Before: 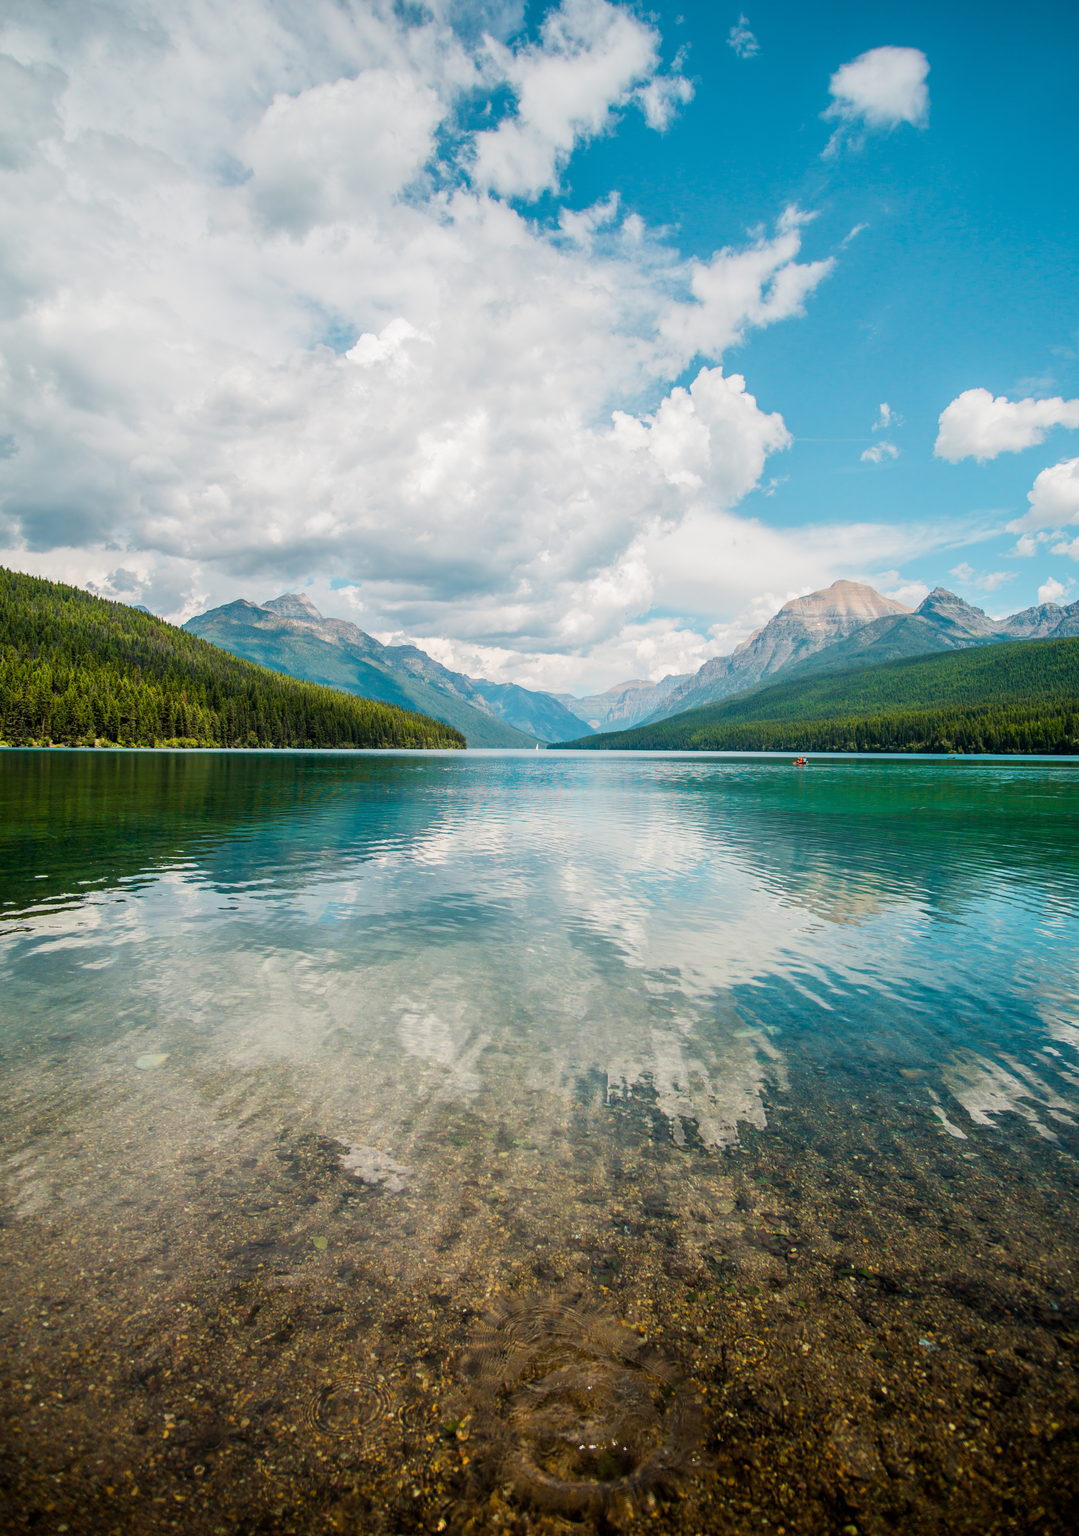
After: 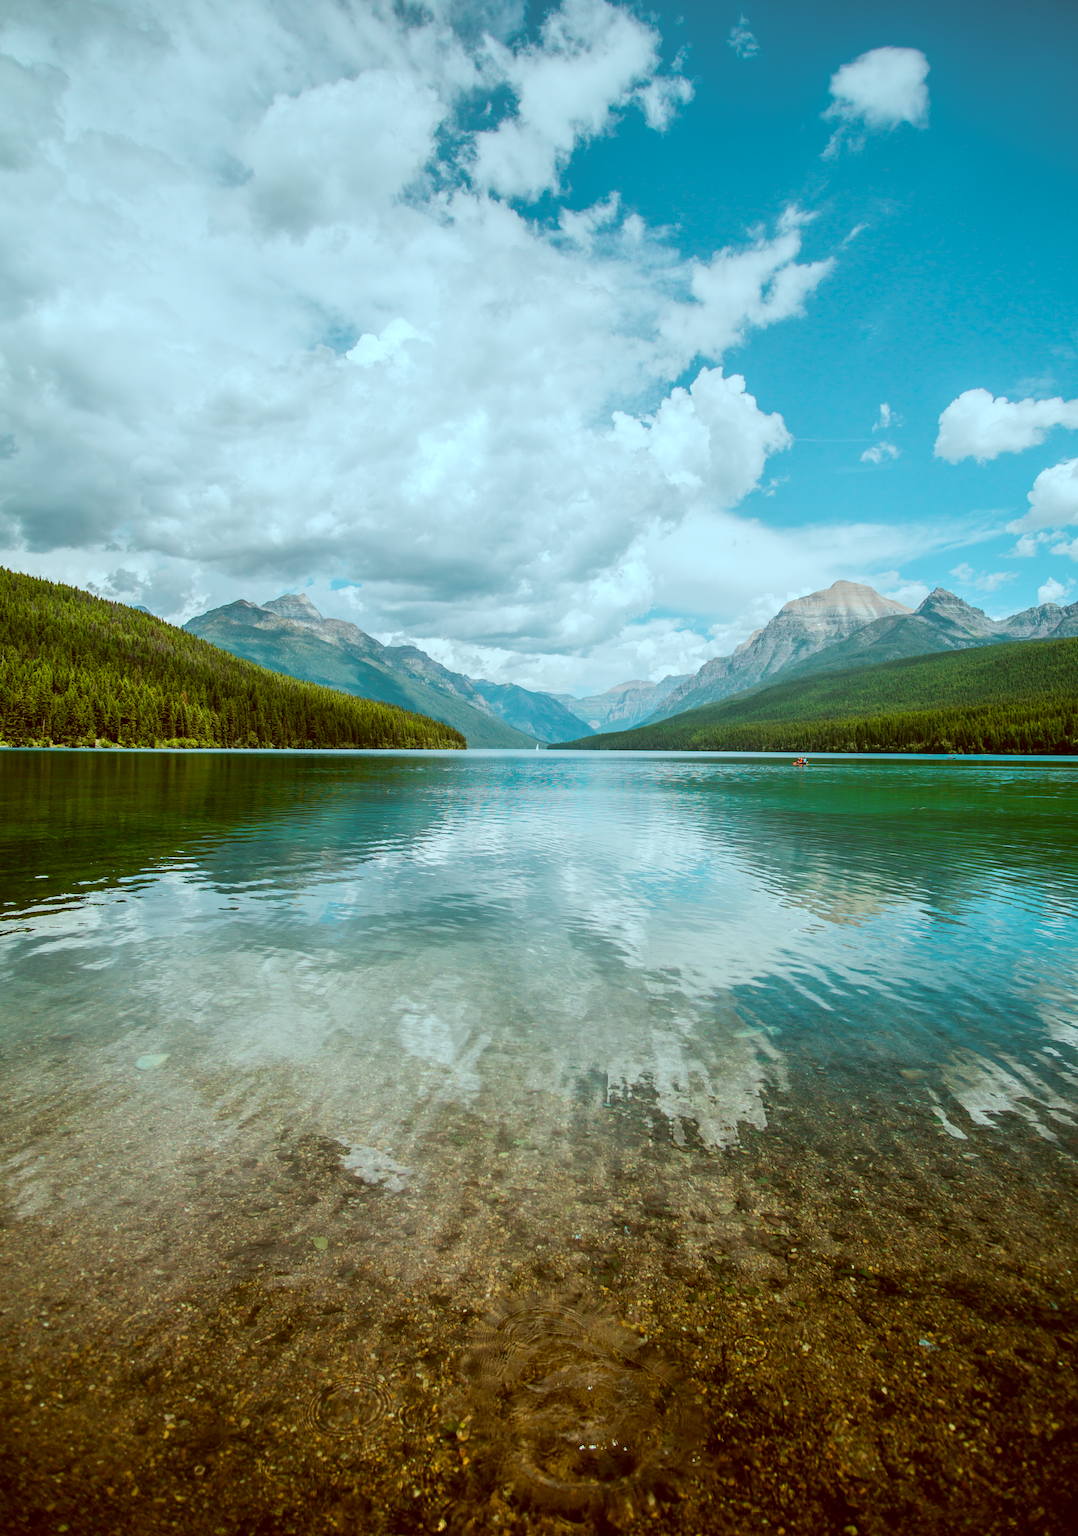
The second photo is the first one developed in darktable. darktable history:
color correction: highlights a* -14.65, highlights b* -16.63, shadows a* 10.27, shadows b* 28.68
